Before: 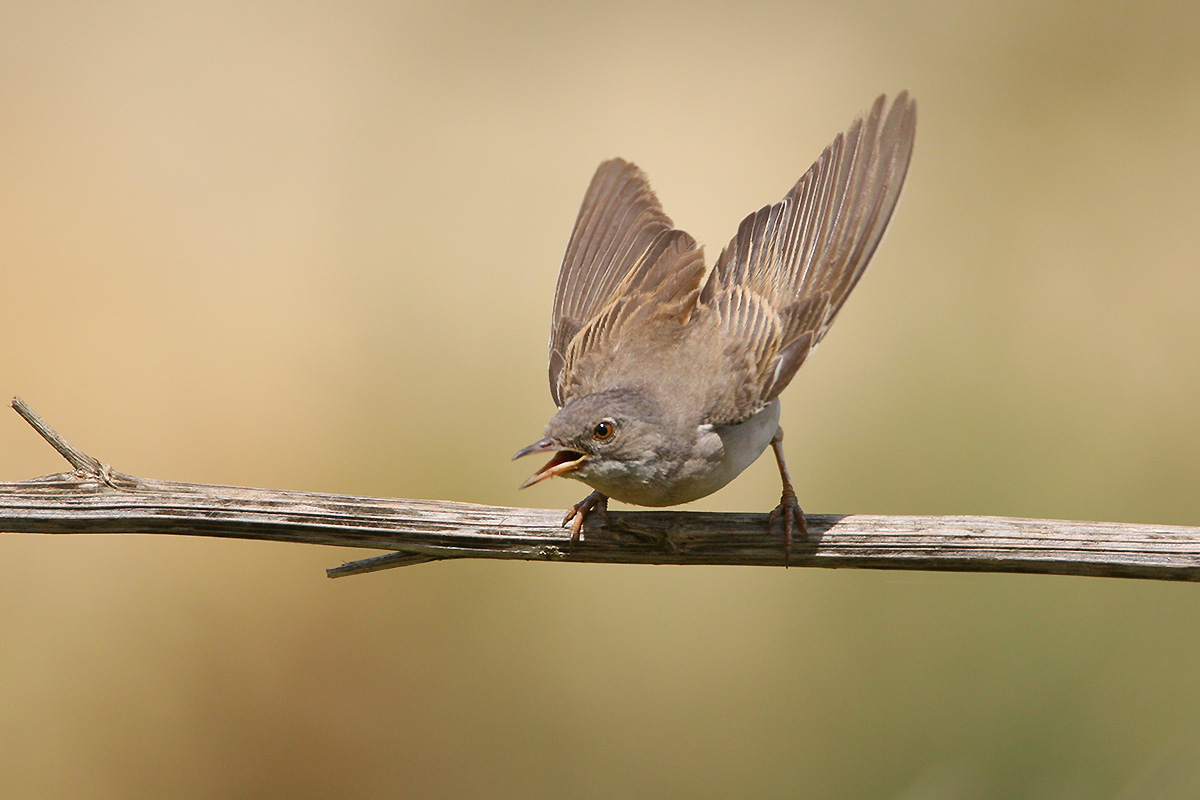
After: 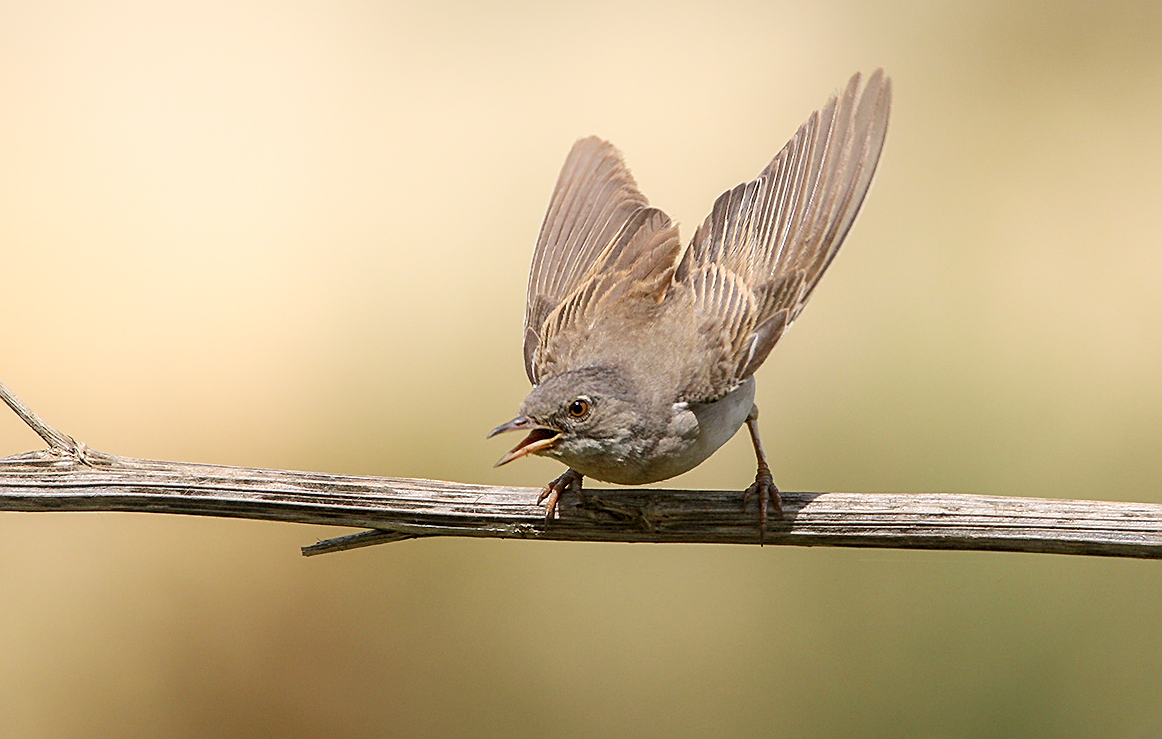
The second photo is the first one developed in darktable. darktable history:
sharpen: amount 0.494
crop: left 2.16%, top 2.768%, right 0.924%, bottom 4.82%
shadows and highlights: shadows -89.46, highlights 90.99, soften with gaussian
local contrast: detail 130%
